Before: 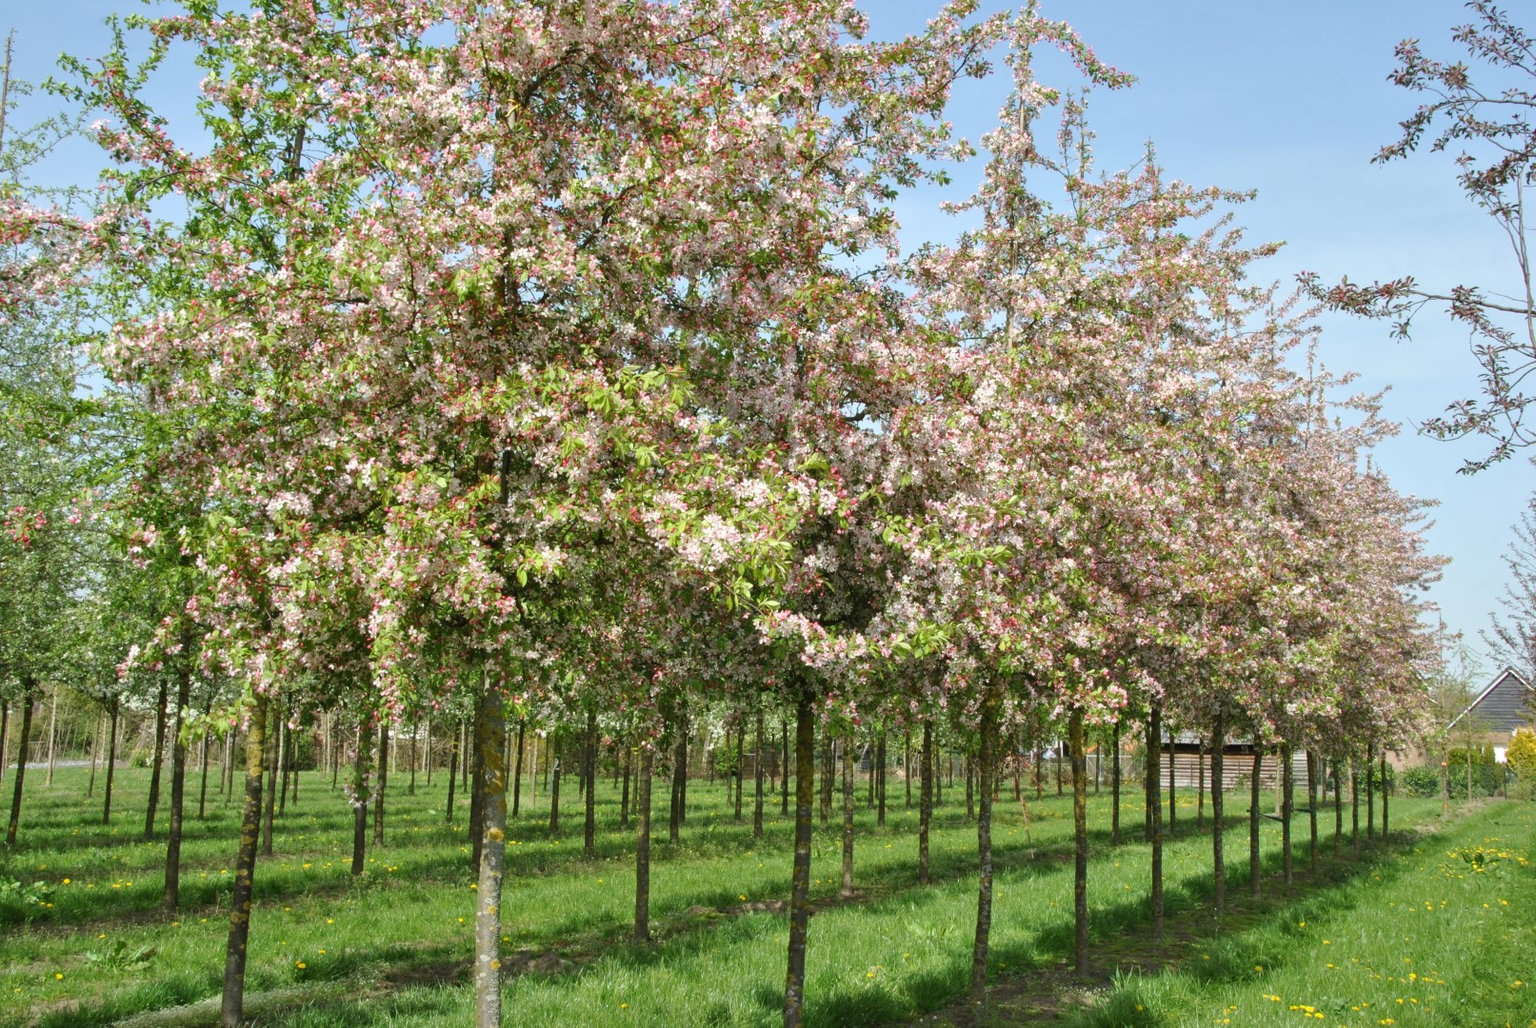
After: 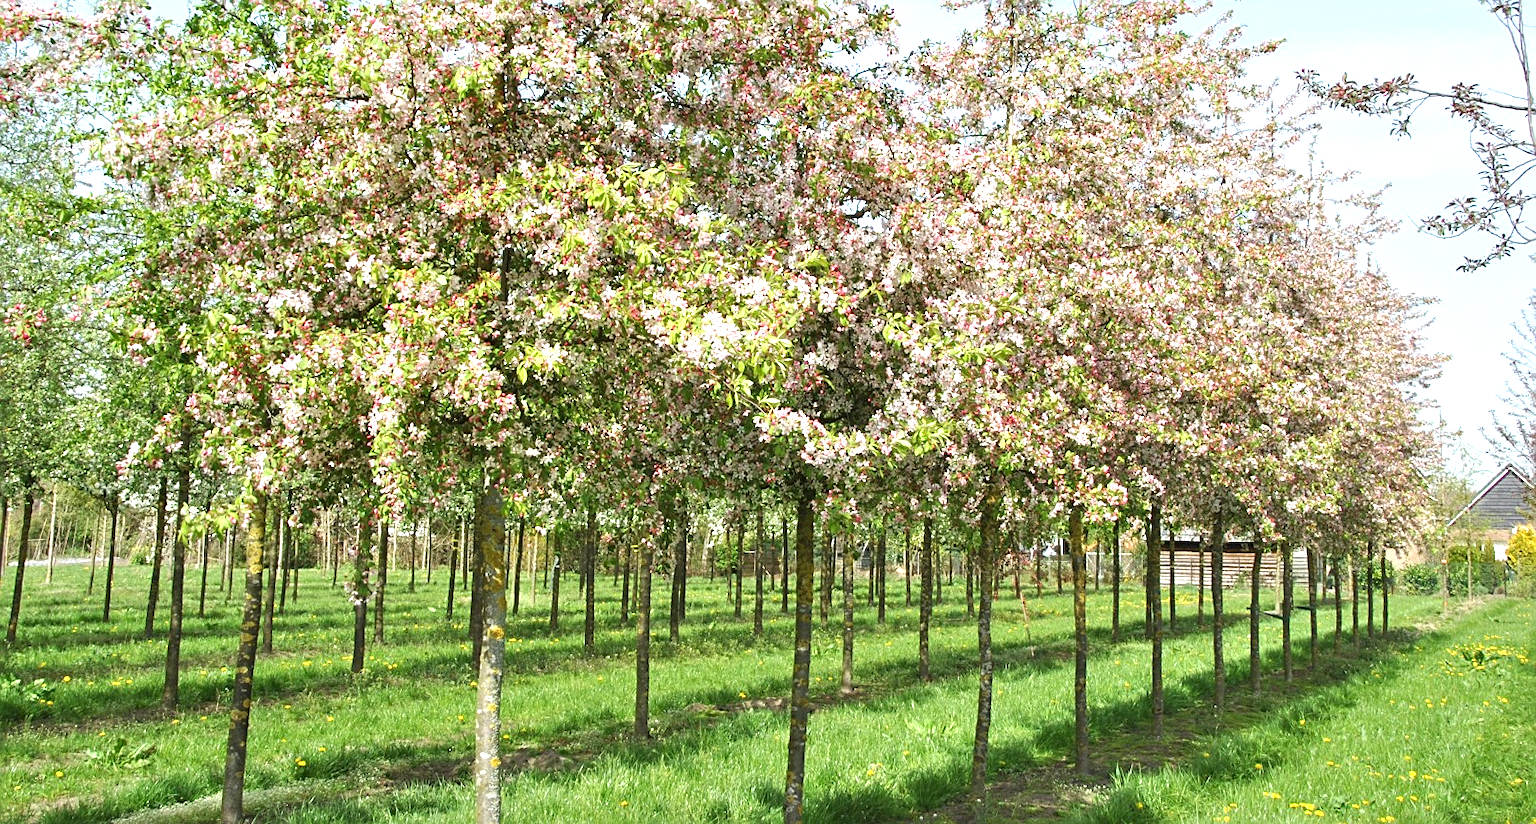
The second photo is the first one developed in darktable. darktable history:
exposure: black level correction 0, exposure 0.499 EV, compensate exposure bias true, compensate highlight preservation false
sharpen: on, module defaults
crop and rotate: top 19.723%
